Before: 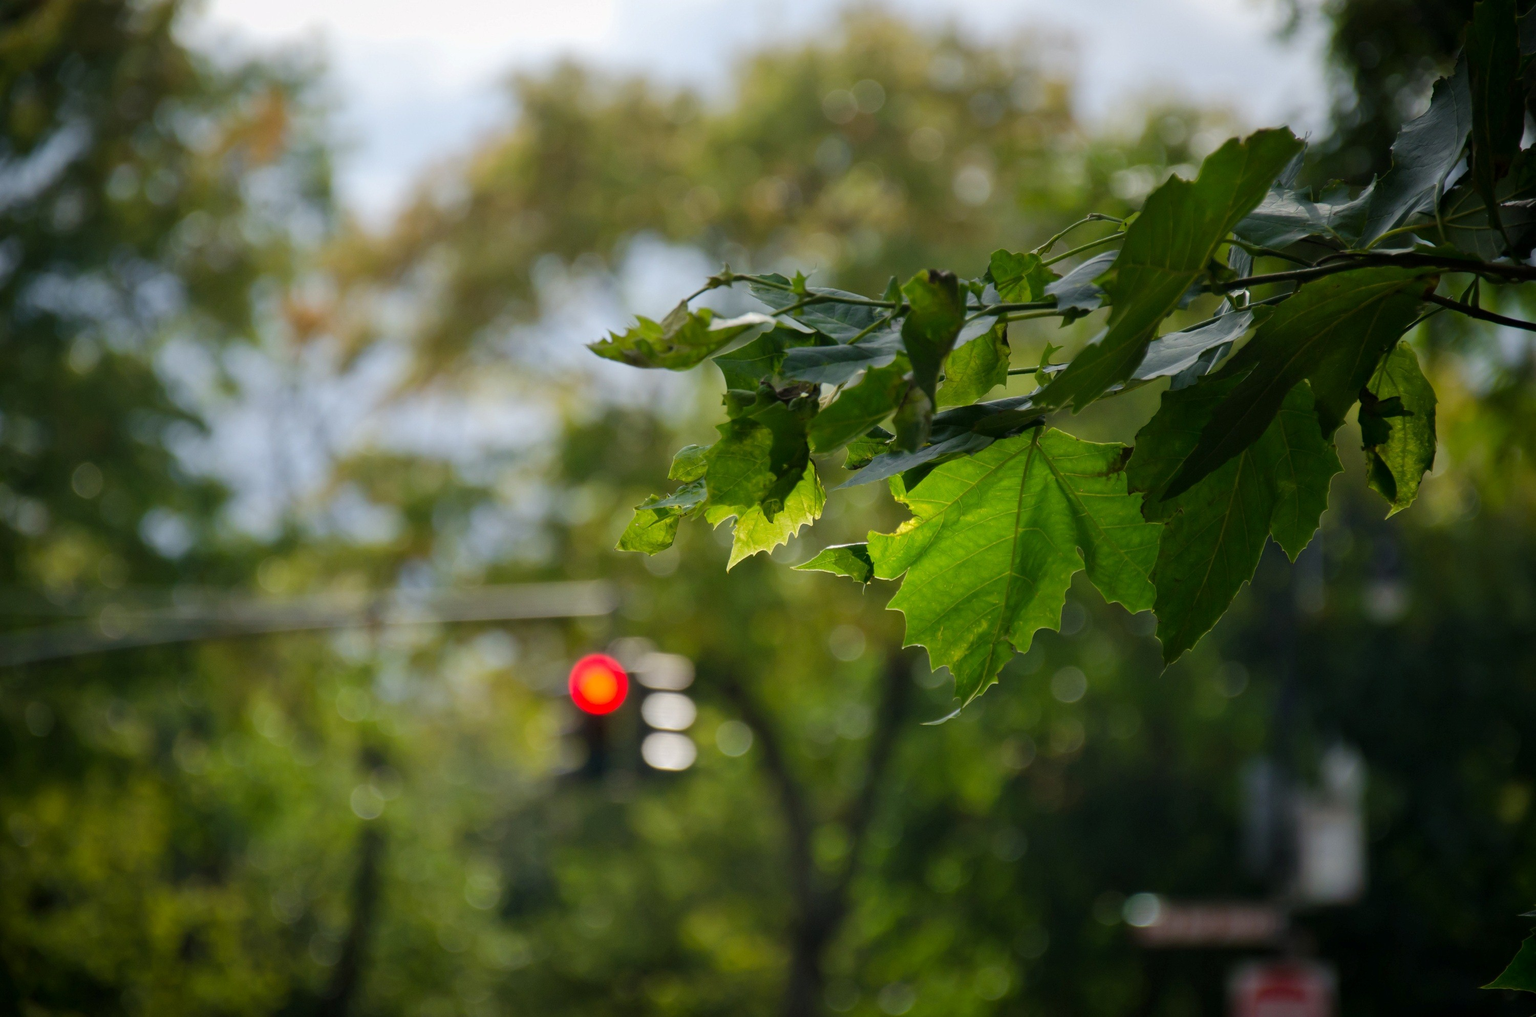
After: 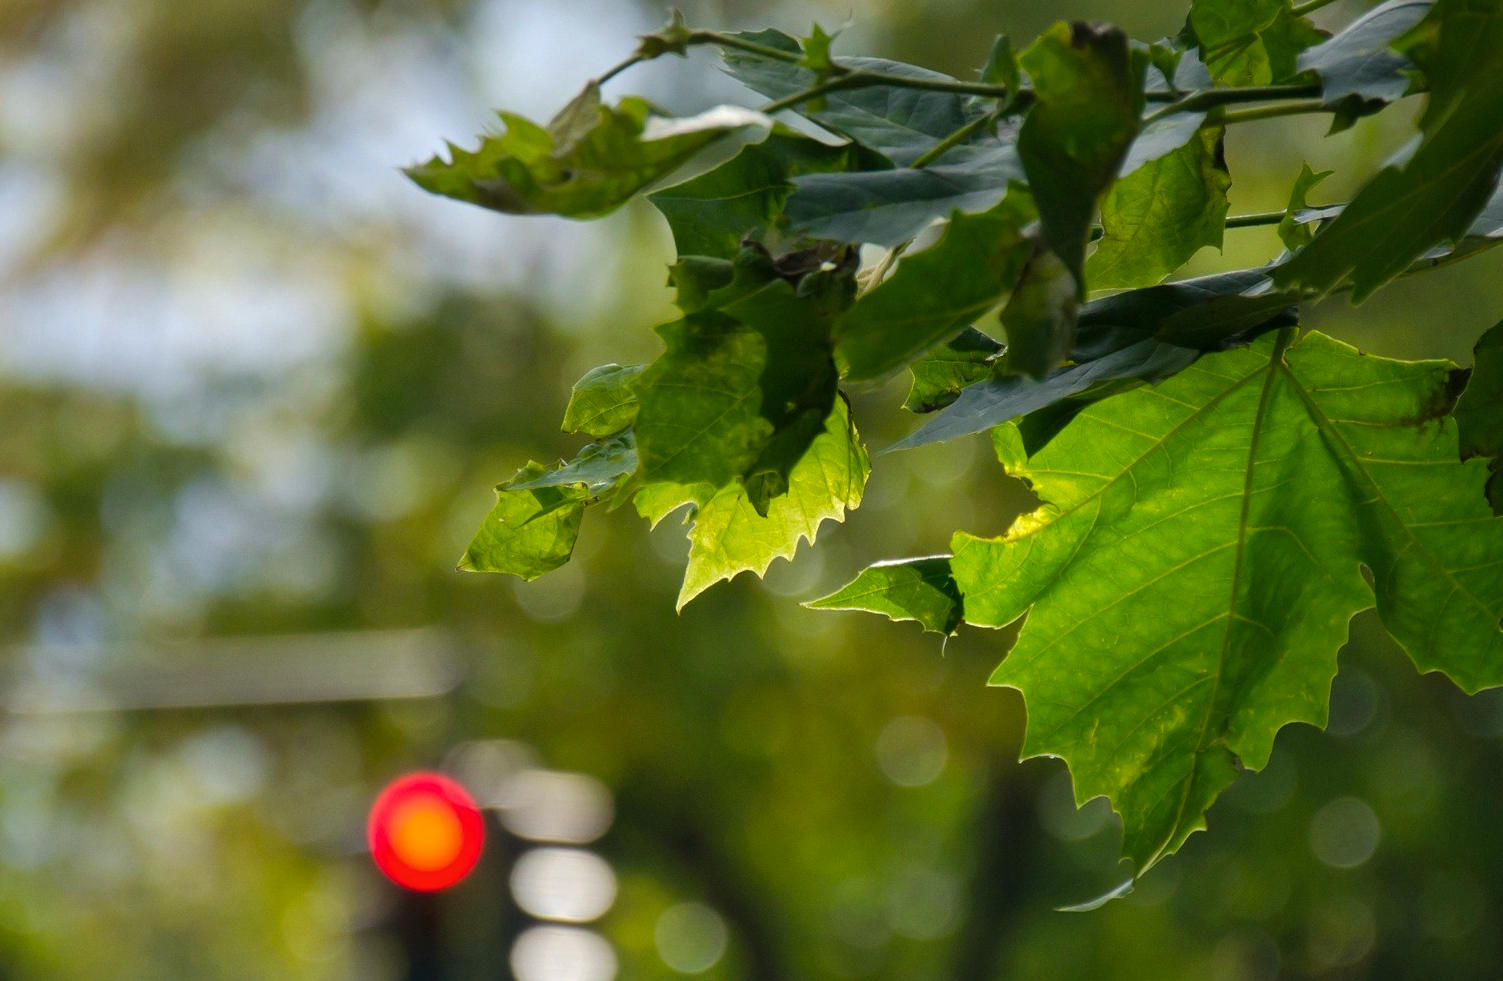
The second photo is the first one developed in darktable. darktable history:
color correction: highlights b* -0.043, saturation 0.983
color balance rgb: perceptual saturation grading › global saturation 0.502%, perceptual saturation grading › mid-tones 11.385%, perceptual brilliance grading › highlights 5.177%, perceptual brilliance grading › shadows -9.632%, global vibrance 20%
crop: left 24.774%, top 25.456%, right 25.102%, bottom 25.153%
